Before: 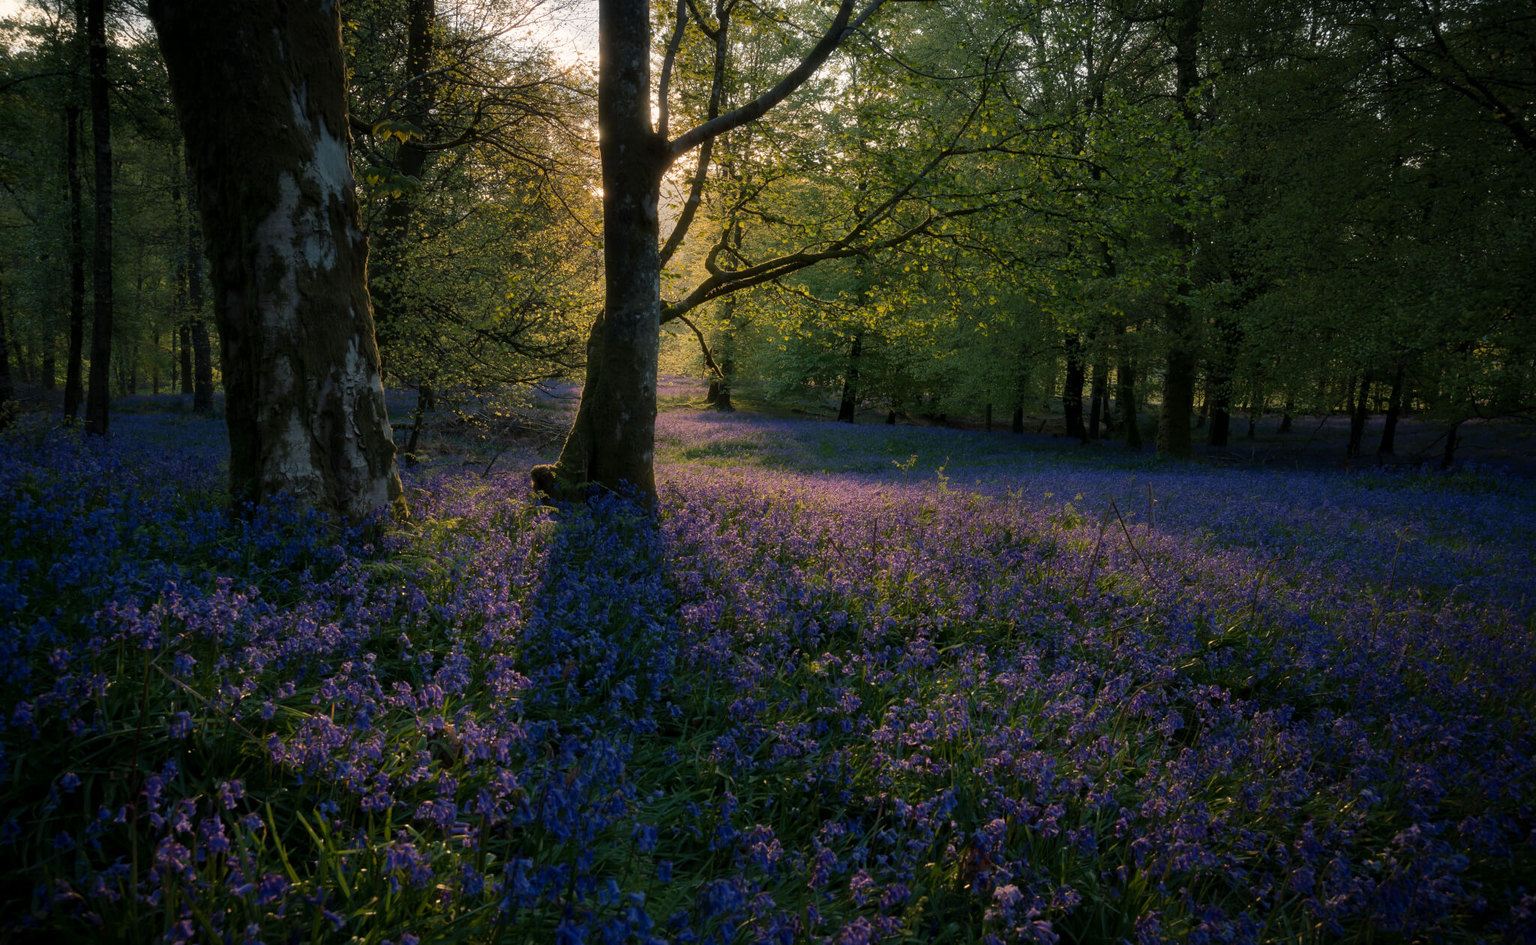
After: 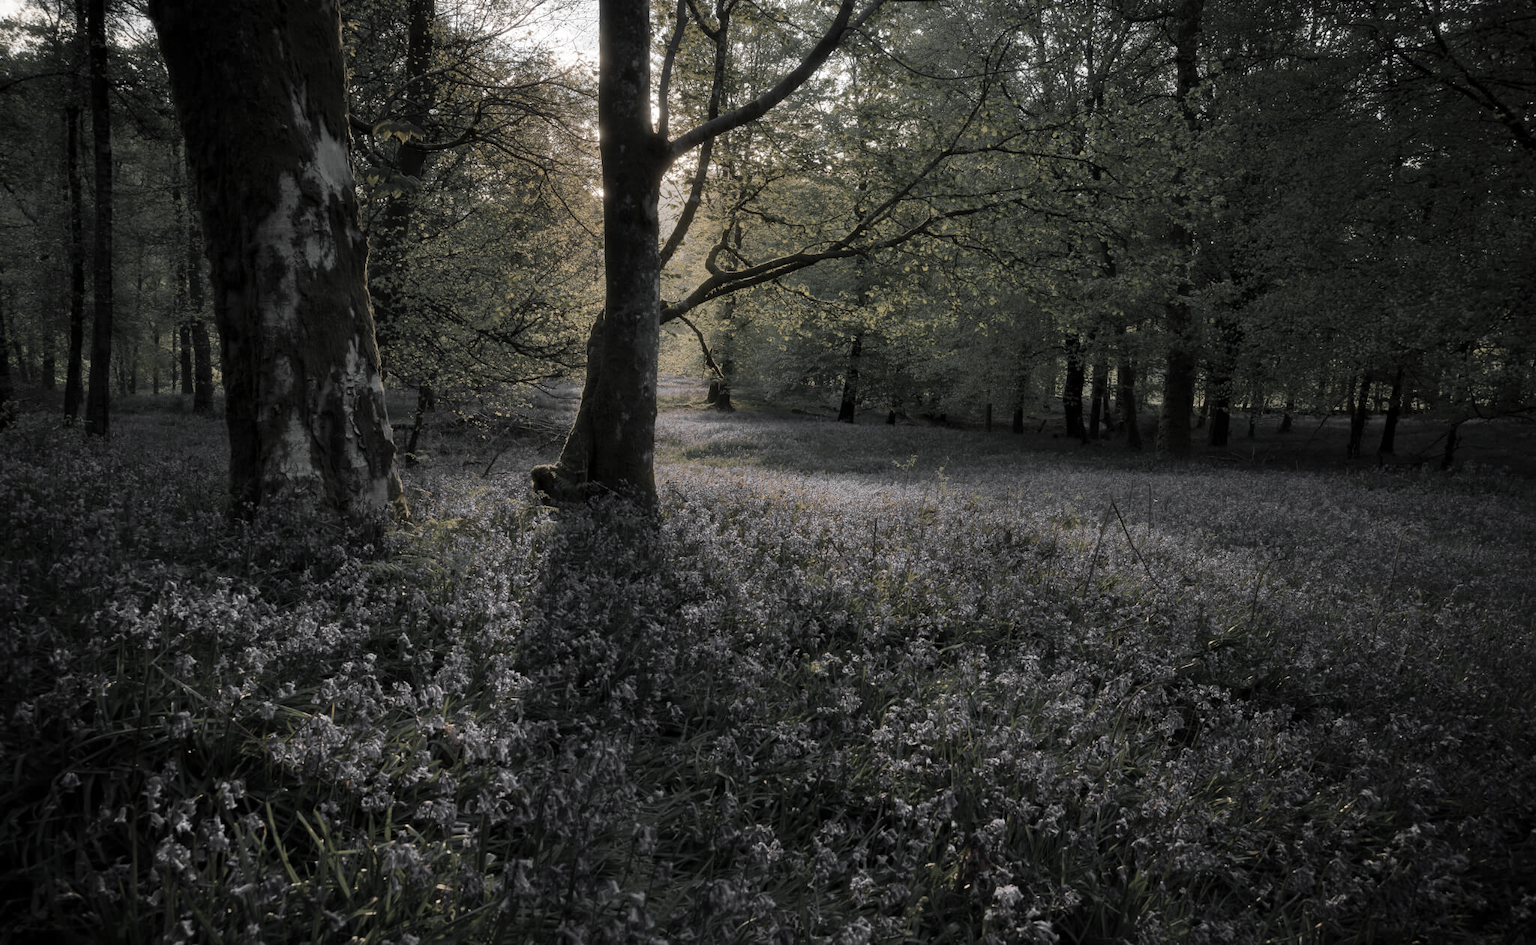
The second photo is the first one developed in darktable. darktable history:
color zones: curves: ch0 [(0, 0.613) (0.01, 0.613) (0.245, 0.448) (0.498, 0.529) (0.642, 0.665) (0.879, 0.777) (0.99, 0.613)]; ch1 [(0, 0.035) (0.121, 0.189) (0.259, 0.197) (0.415, 0.061) (0.589, 0.022) (0.732, 0.022) (0.857, 0.026) (0.991, 0.053)]
white balance: red 0.983, blue 1.036
shadows and highlights: shadows 32, highlights -32, soften with gaussian
contrast brightness saturation: contrast 0.01, saturation -0.05
